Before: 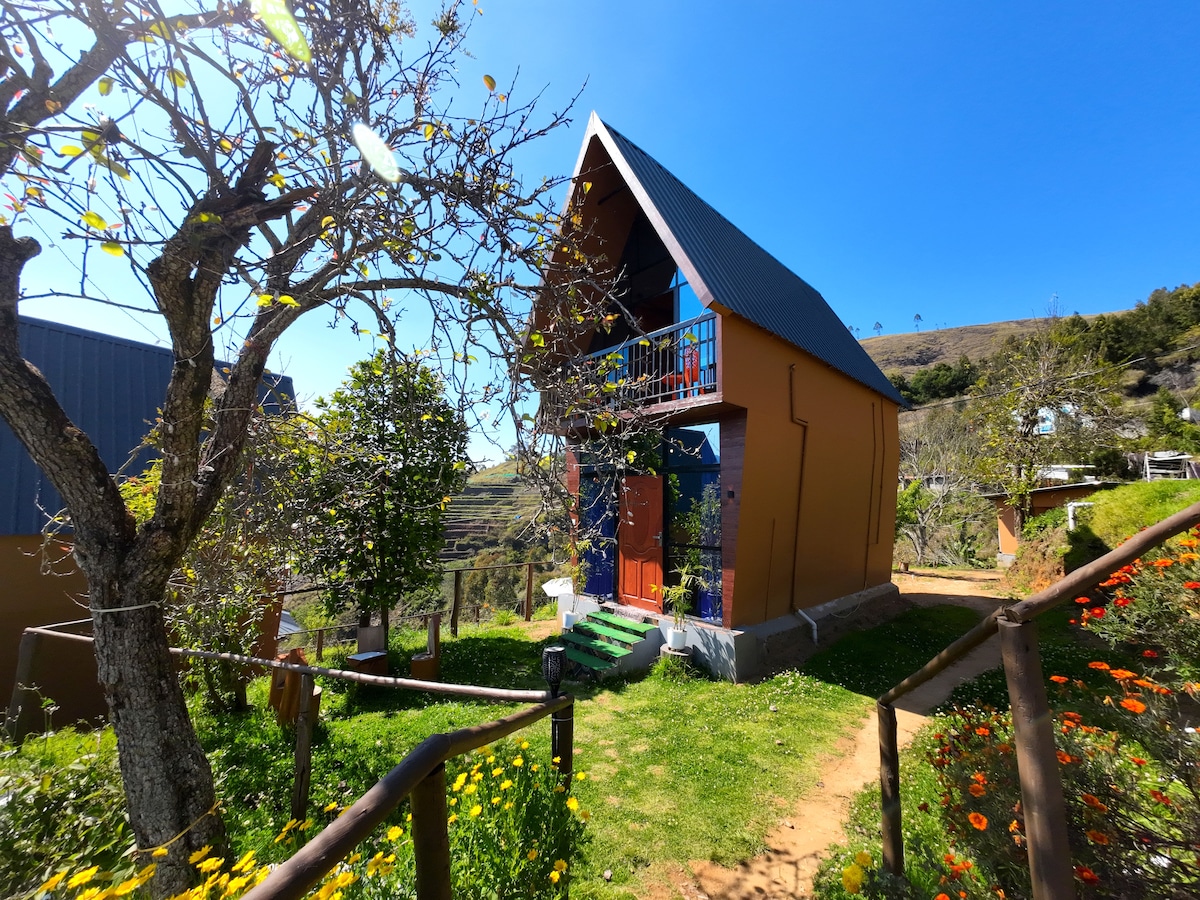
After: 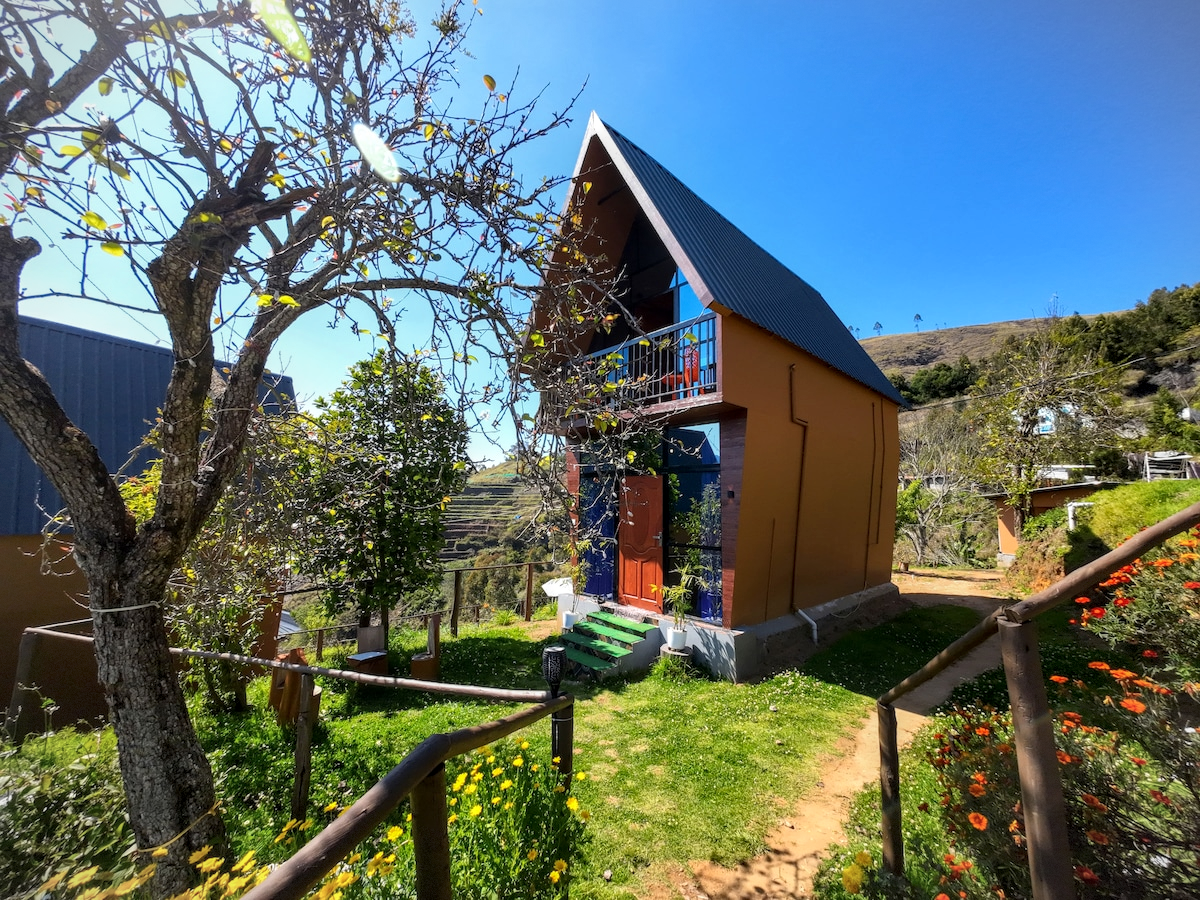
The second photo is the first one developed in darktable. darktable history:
local contrast: on, module defaults
vignetting: fall-off start 85.34%, fall-off radius 80.38%, width/height ratio 1.218, dithering 8-bit output, unbound false
